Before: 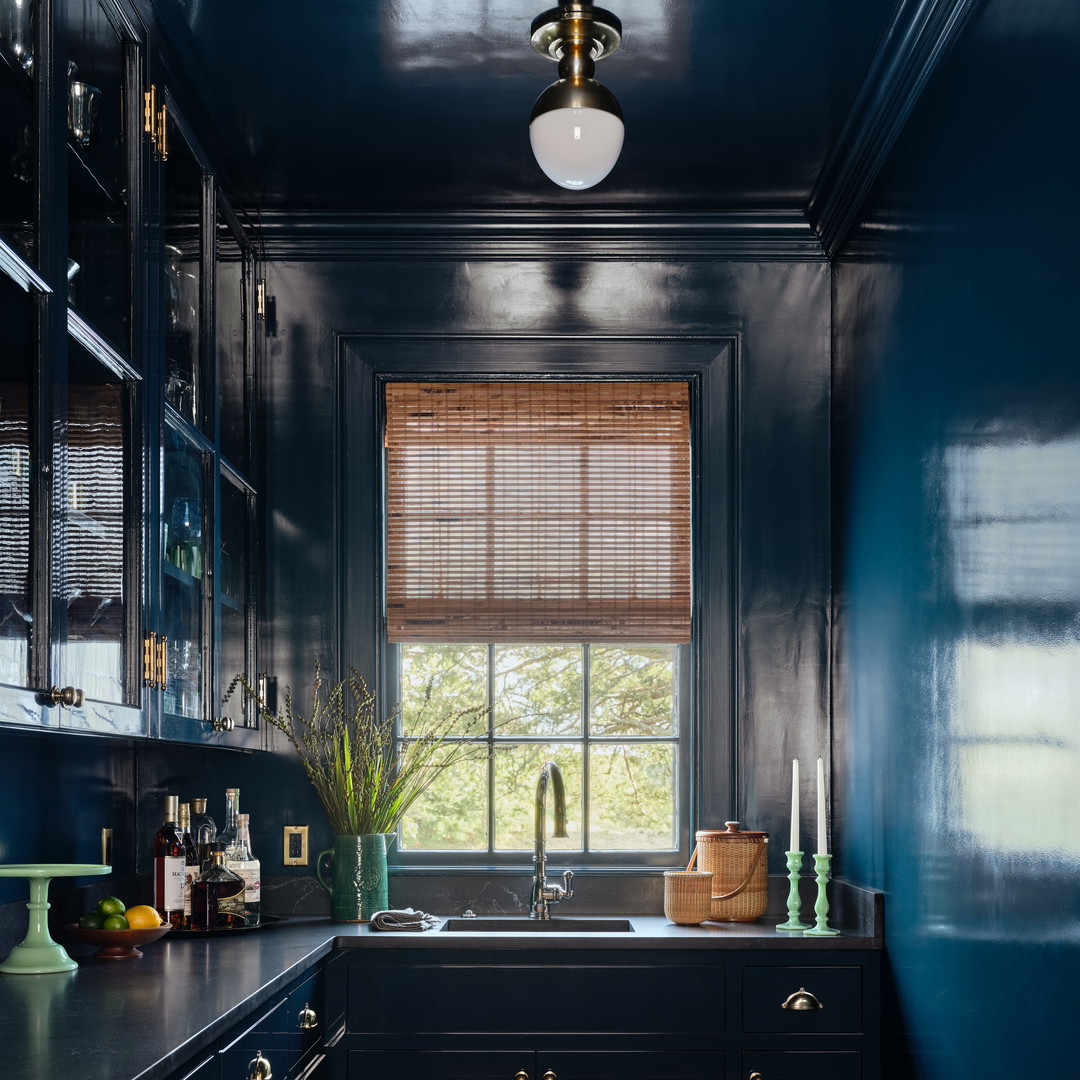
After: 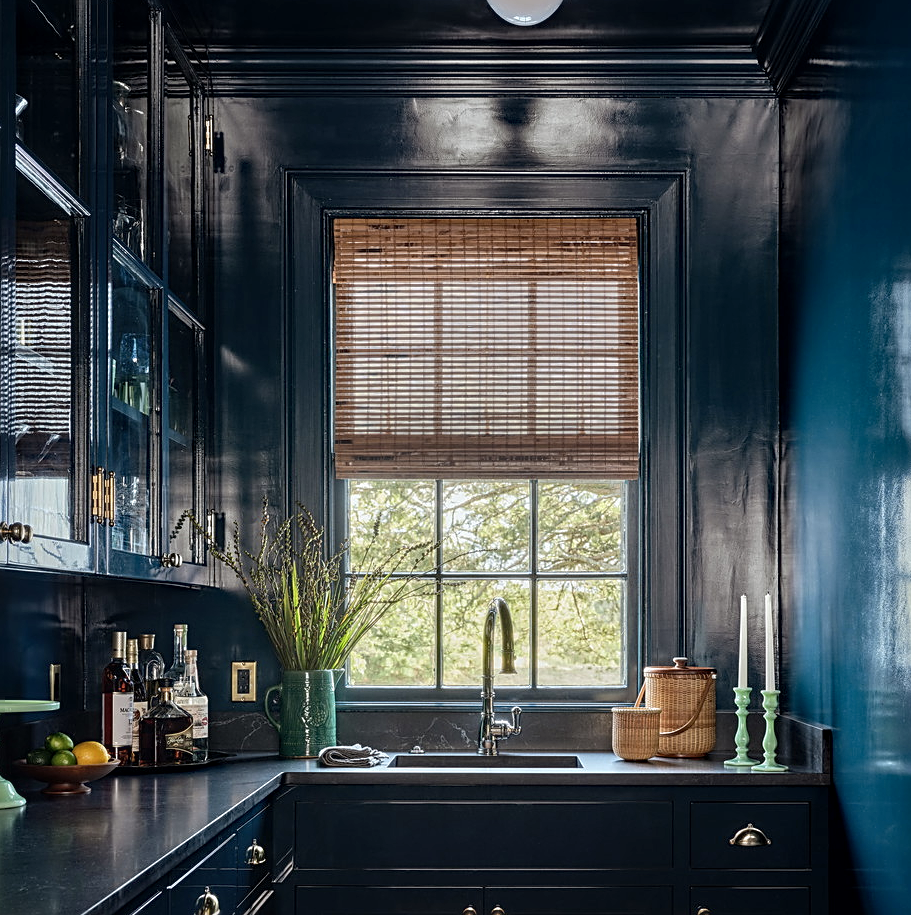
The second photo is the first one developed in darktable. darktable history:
sharpen: on, module defaults
haze removal: adaptive false
crop and rotate: left 4.899%, top 15.243%, right 10.669%
contrast brightness saturation: saturation -0.1
local contrast: on, module defaults
color zones: curves: ch0 [(0.068, 0.464) (0.25, 0.5) (0.48, 0.508) (0.75, 0.536) (0.886, 0.476) (0.967, 0.456)]; ch1 [(0.066, 0.456) (0.25, 0.5) (0.616, 0.508) (0.746, 0.56) (0.934, 0.444)]
